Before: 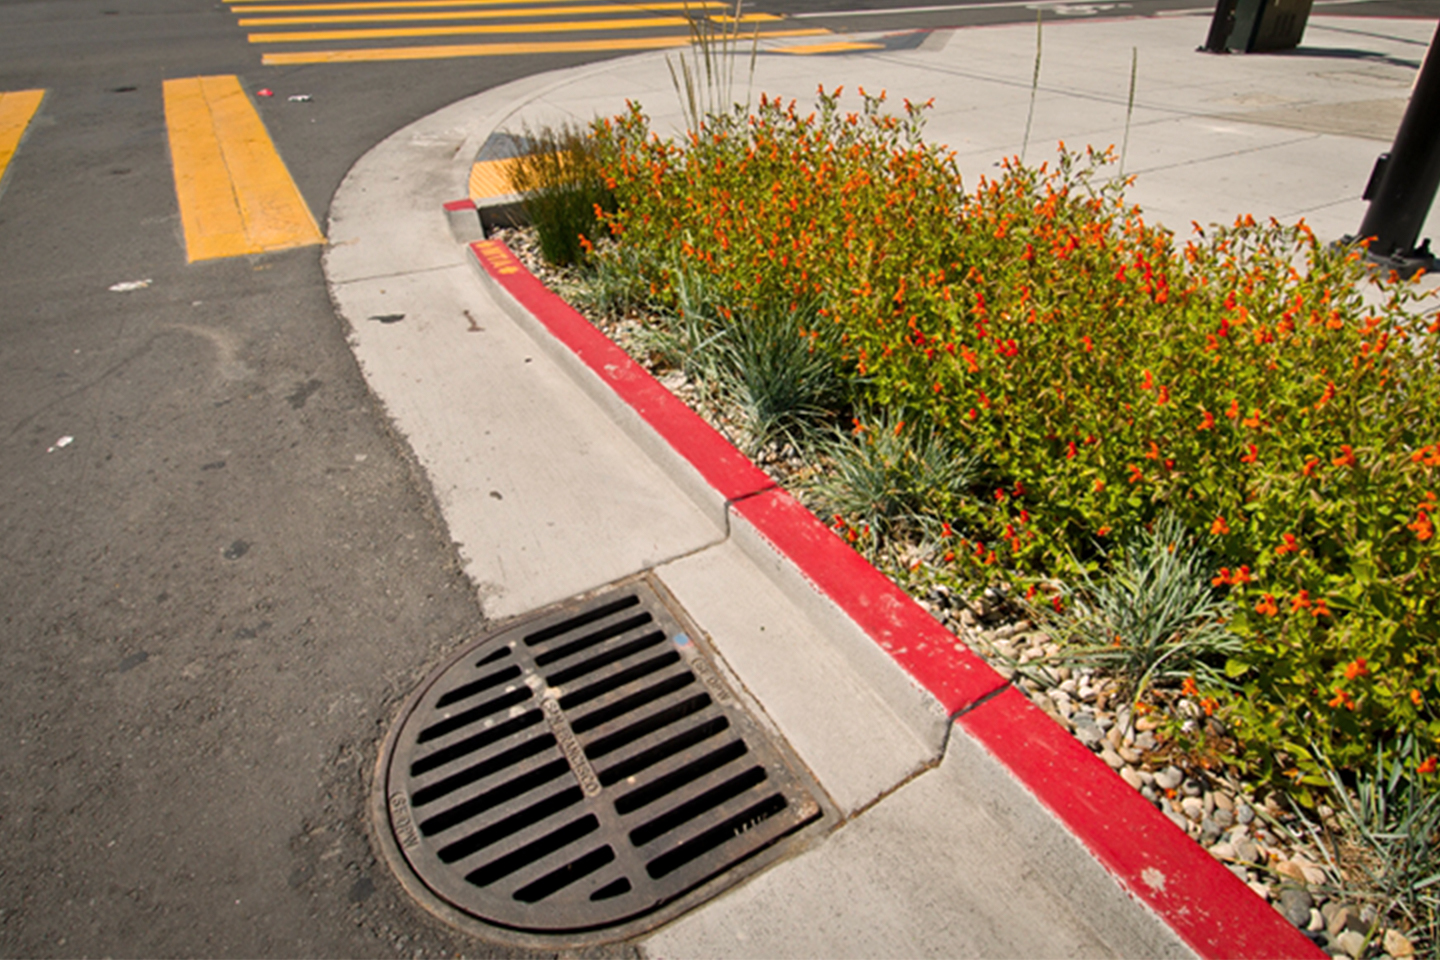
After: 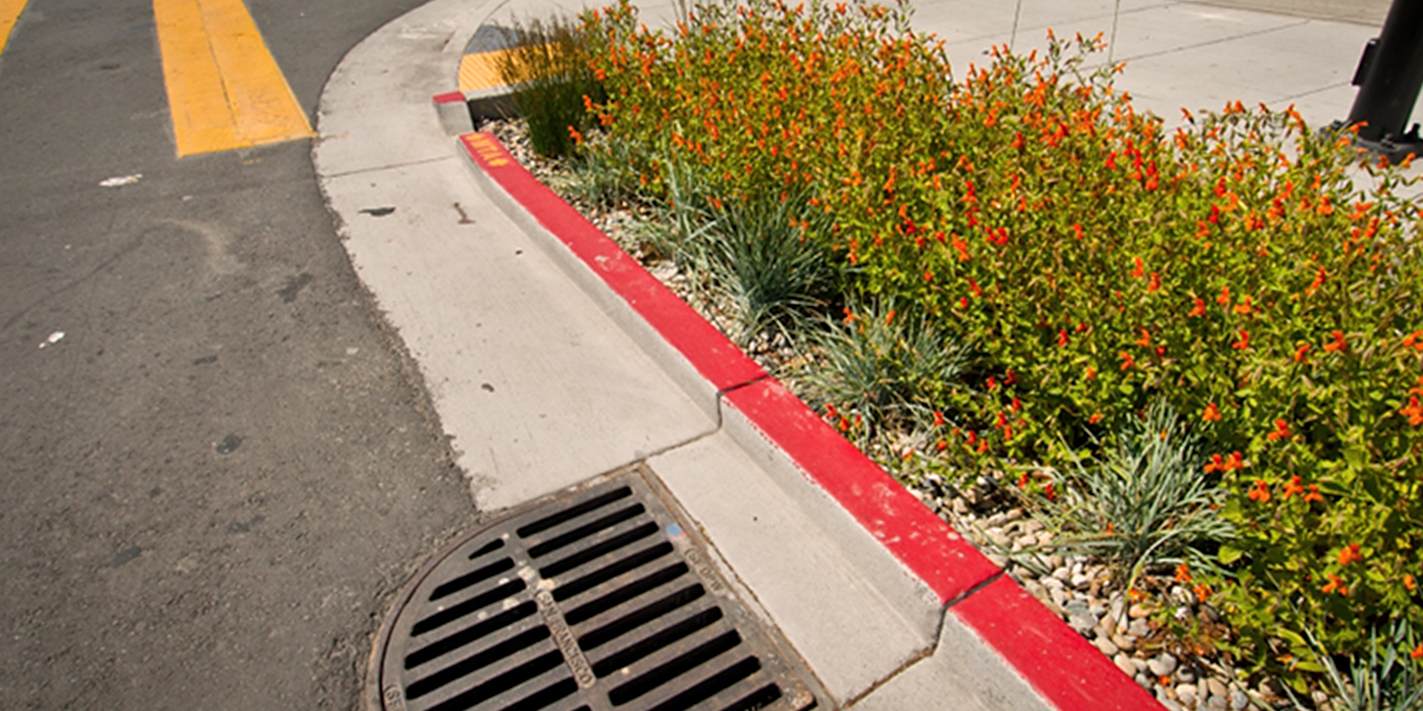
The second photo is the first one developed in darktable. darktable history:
rotate and perspective: rotation -0.45°, automatic cropping original format, crop left 0.008, crop right 0.992, crop top 0.012, crop bottom 0.988
sharpen: amount 0.2
crop: top 11.038%, bottom 13.962%
